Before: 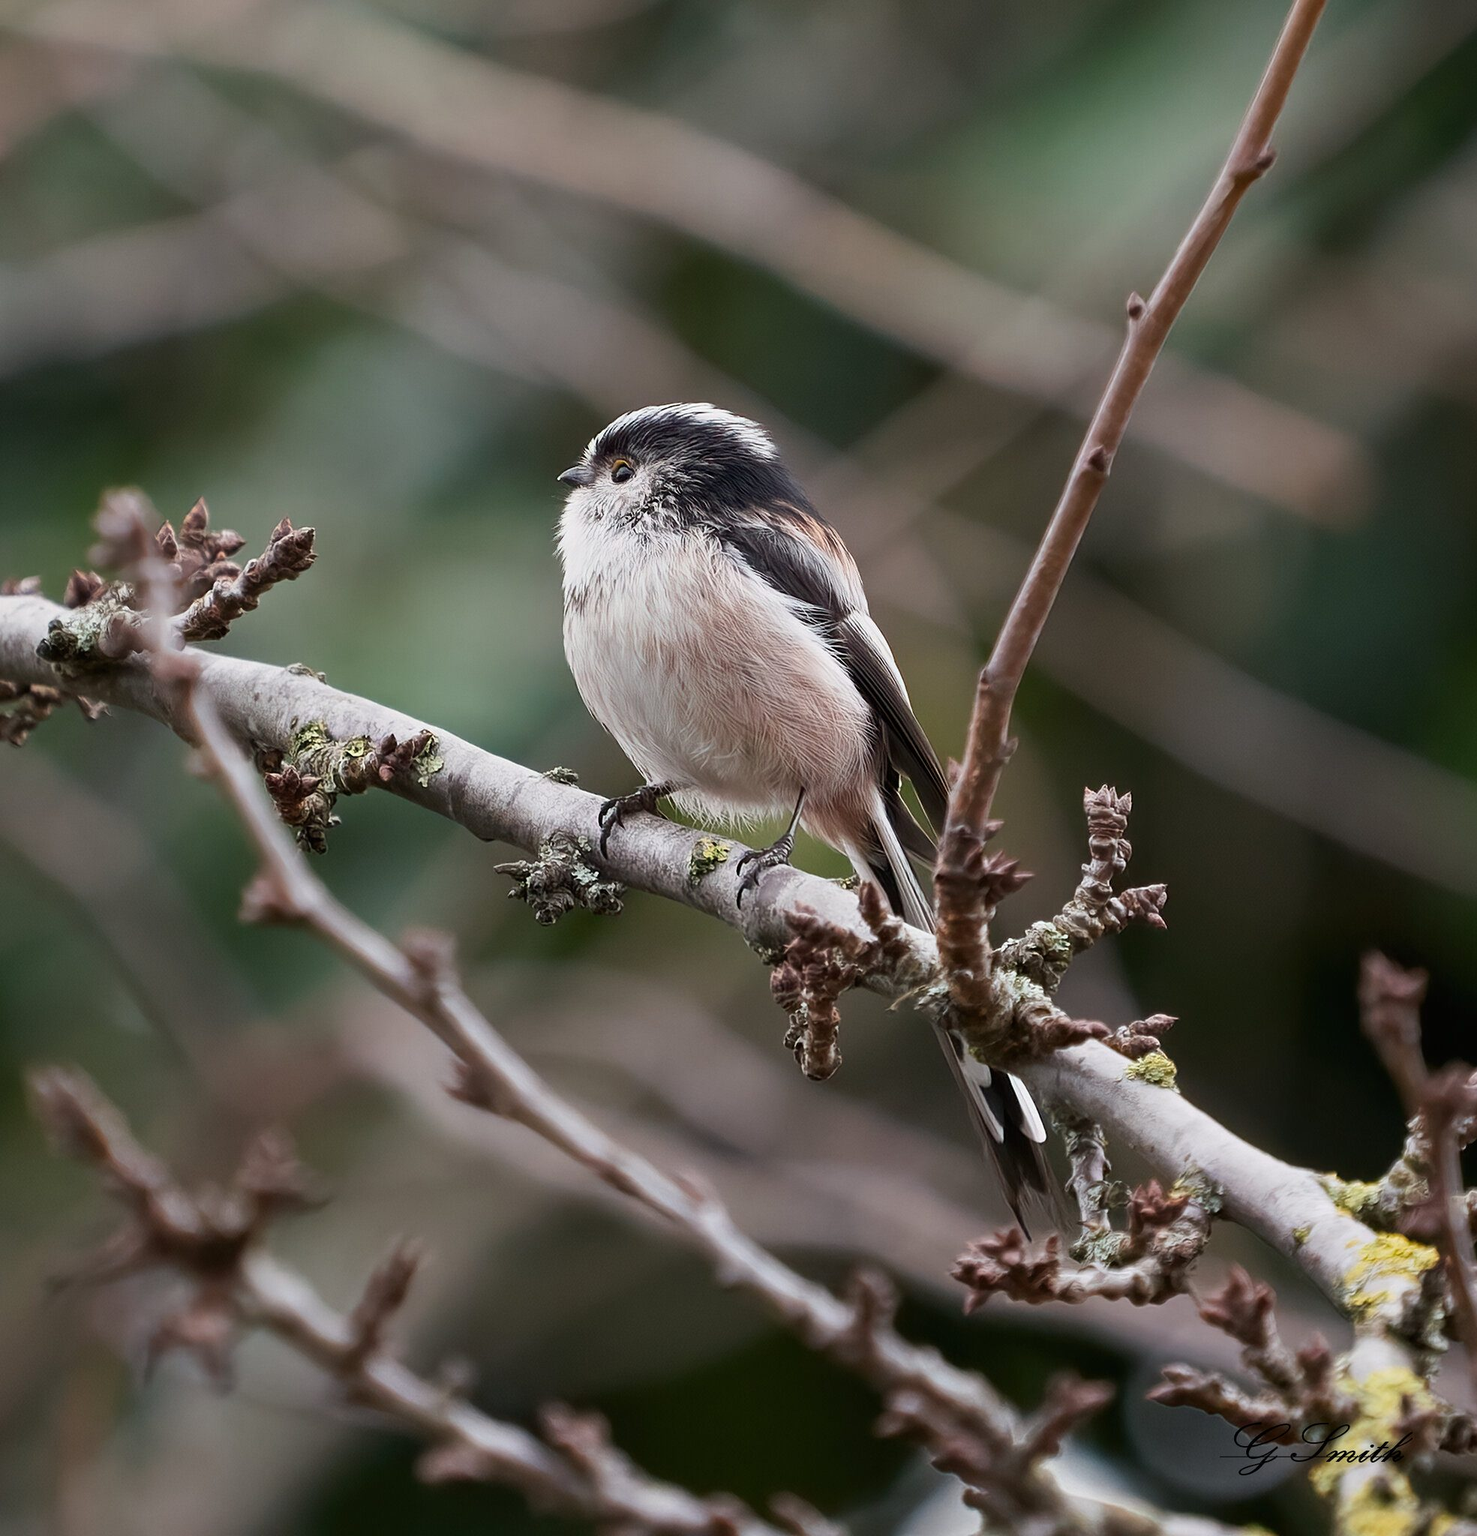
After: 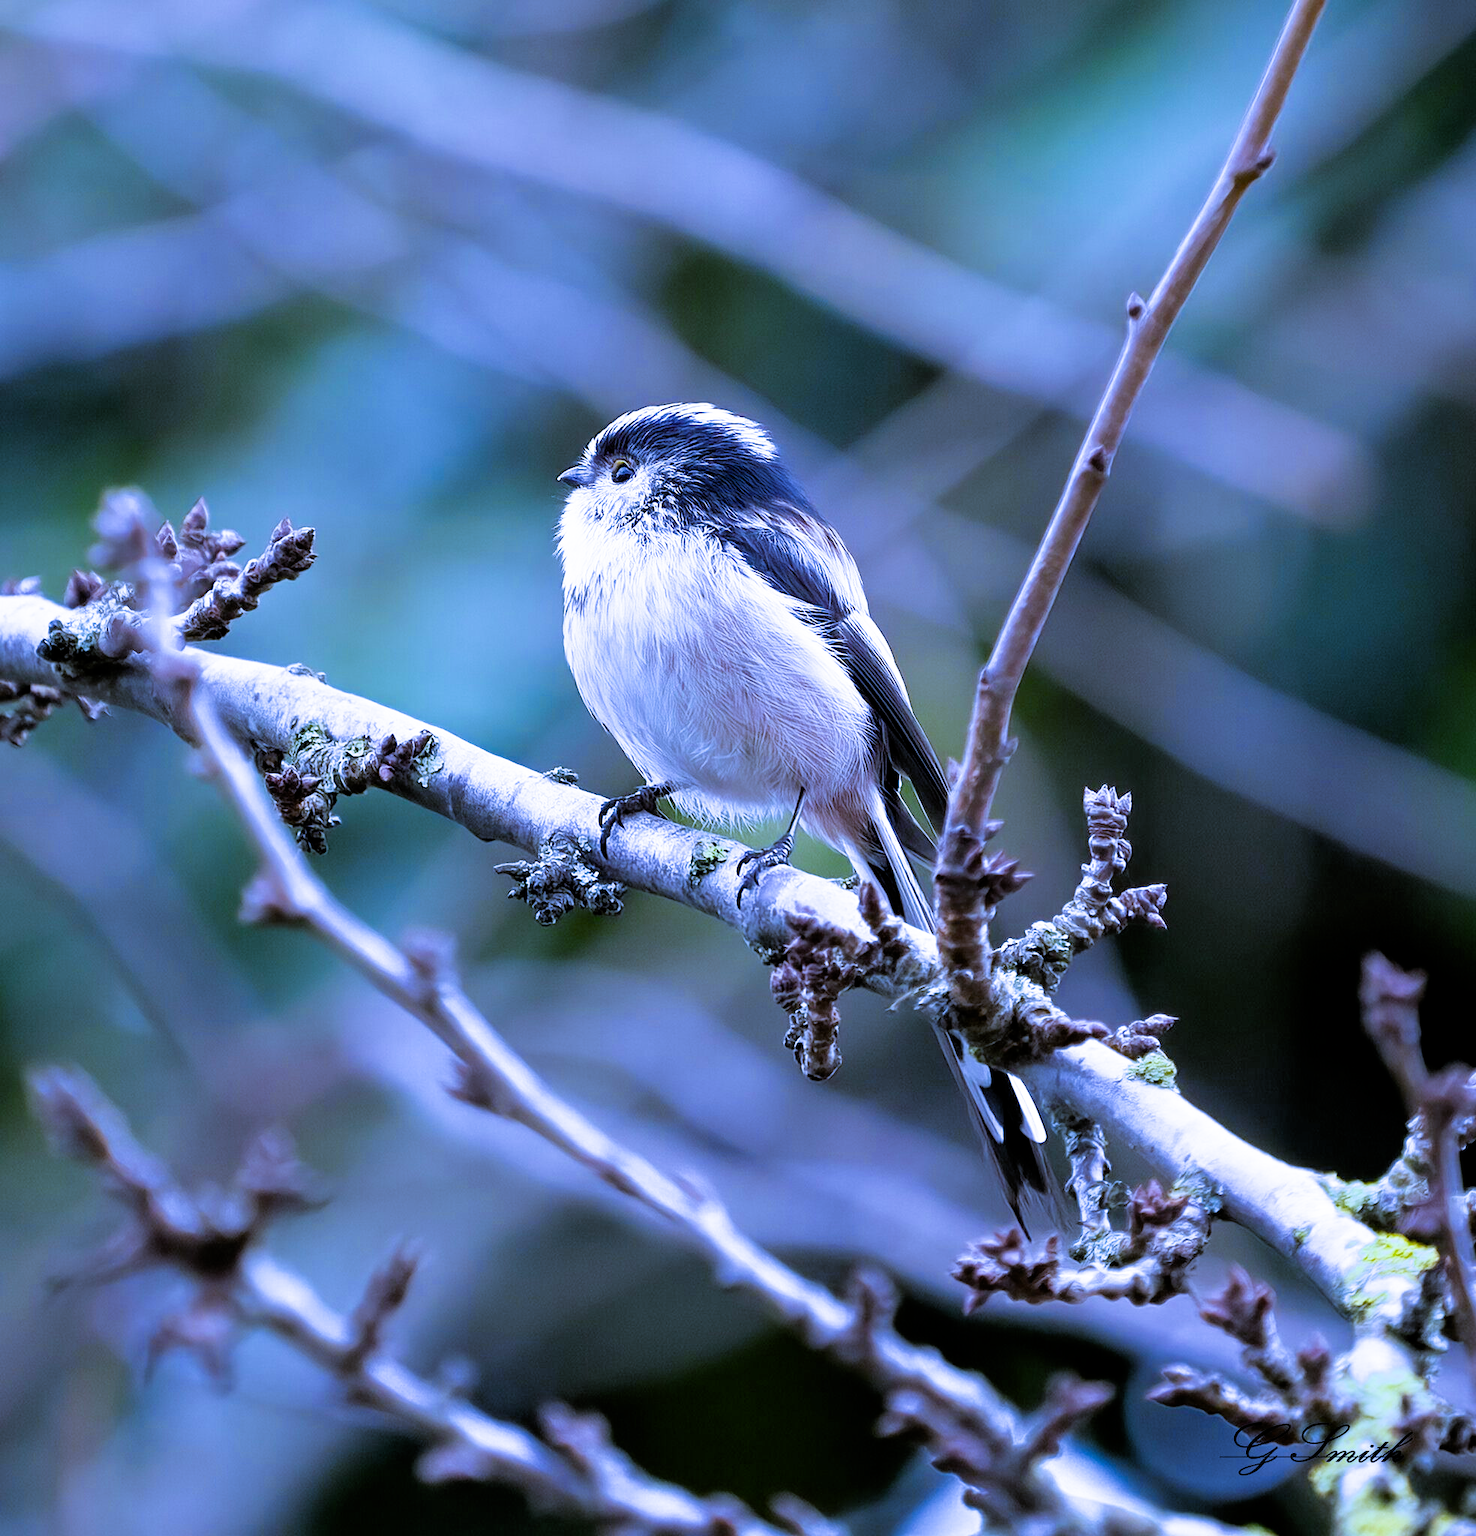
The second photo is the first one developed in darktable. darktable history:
white balance: red 0.766, blue 1.537
exposure: exposure 0.999 EV, compensate highlight preservation false
filmic rgb: black relative exposure -7.75 EV, white relative exposure 4.4 EV, threshold 3 EV, target black luminance 0%, hardness 3.76, latitude 50.51%, contrast 1.074, highlights saturation mix 10%, shadows ↔ highlights balance -0.22%, color science v4 (2020), enable highlight reconstruction true
